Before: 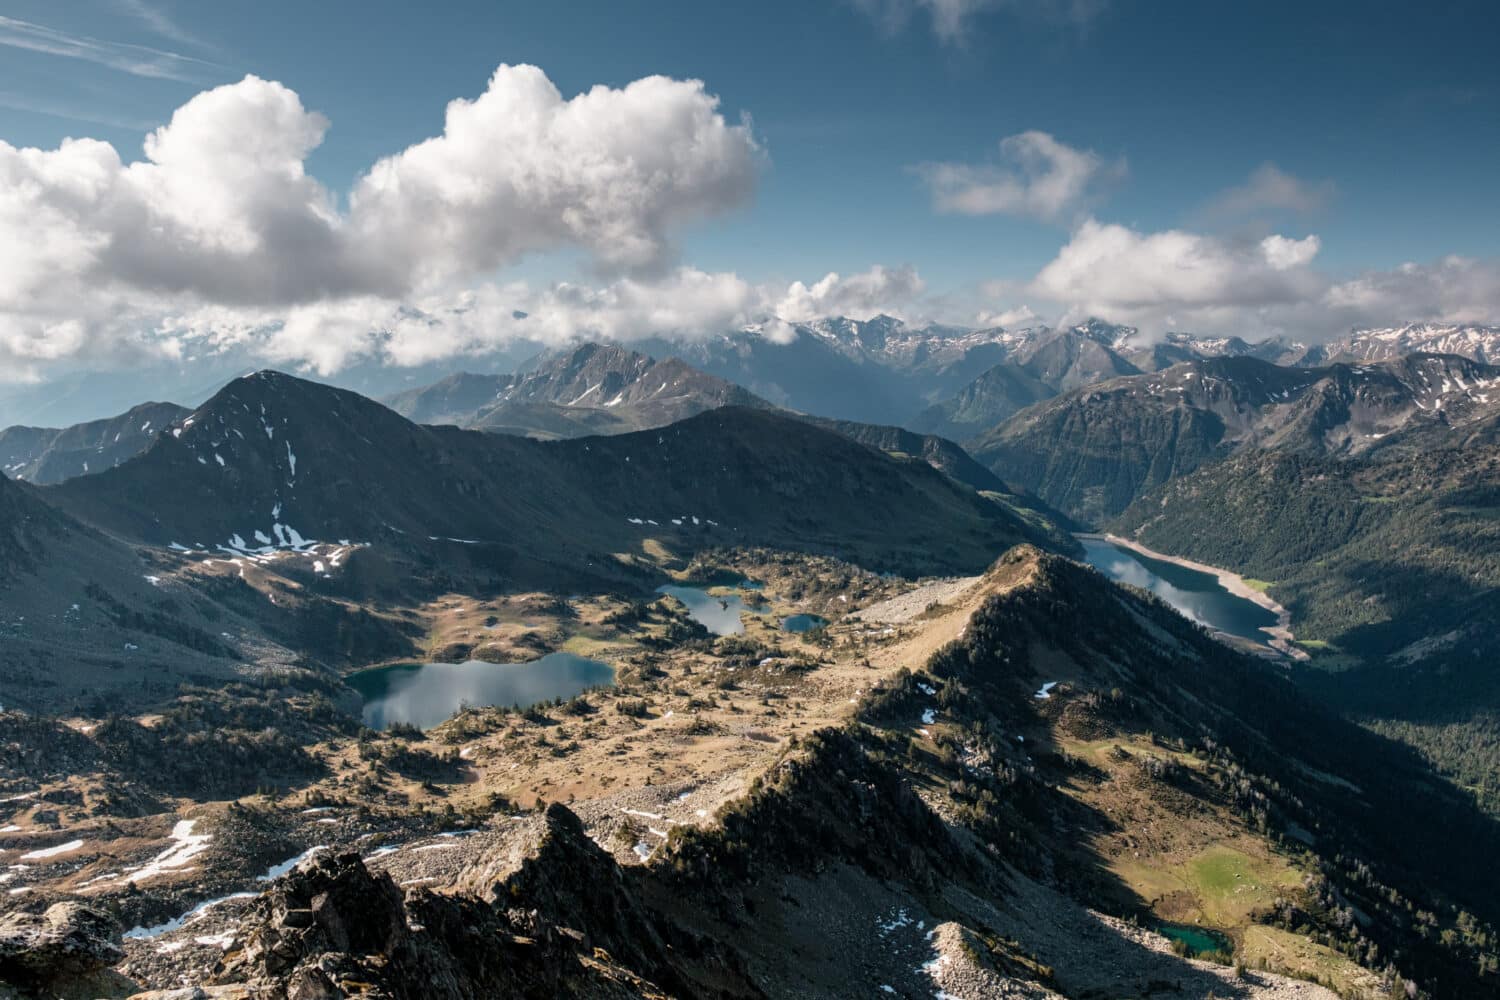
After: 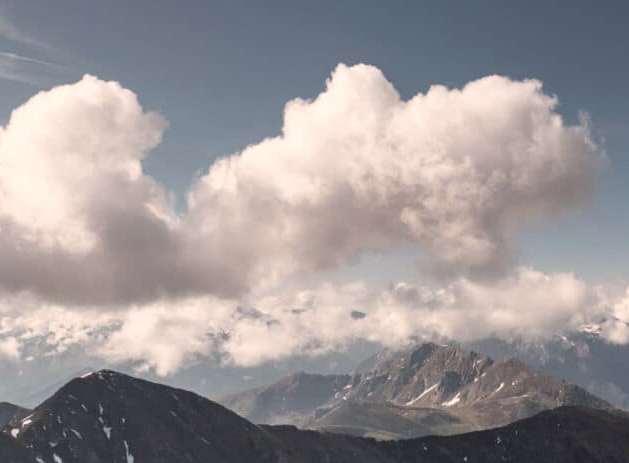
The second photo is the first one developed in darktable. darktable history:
color correction: highlights a* 6.27, highlights b* 8.19, shadows a* 5.94, shadows b* 7.23, saturation 0.9
crop and rotate: left 10.817%, top 0.062%, right 47.194%, bottom 53.626%
